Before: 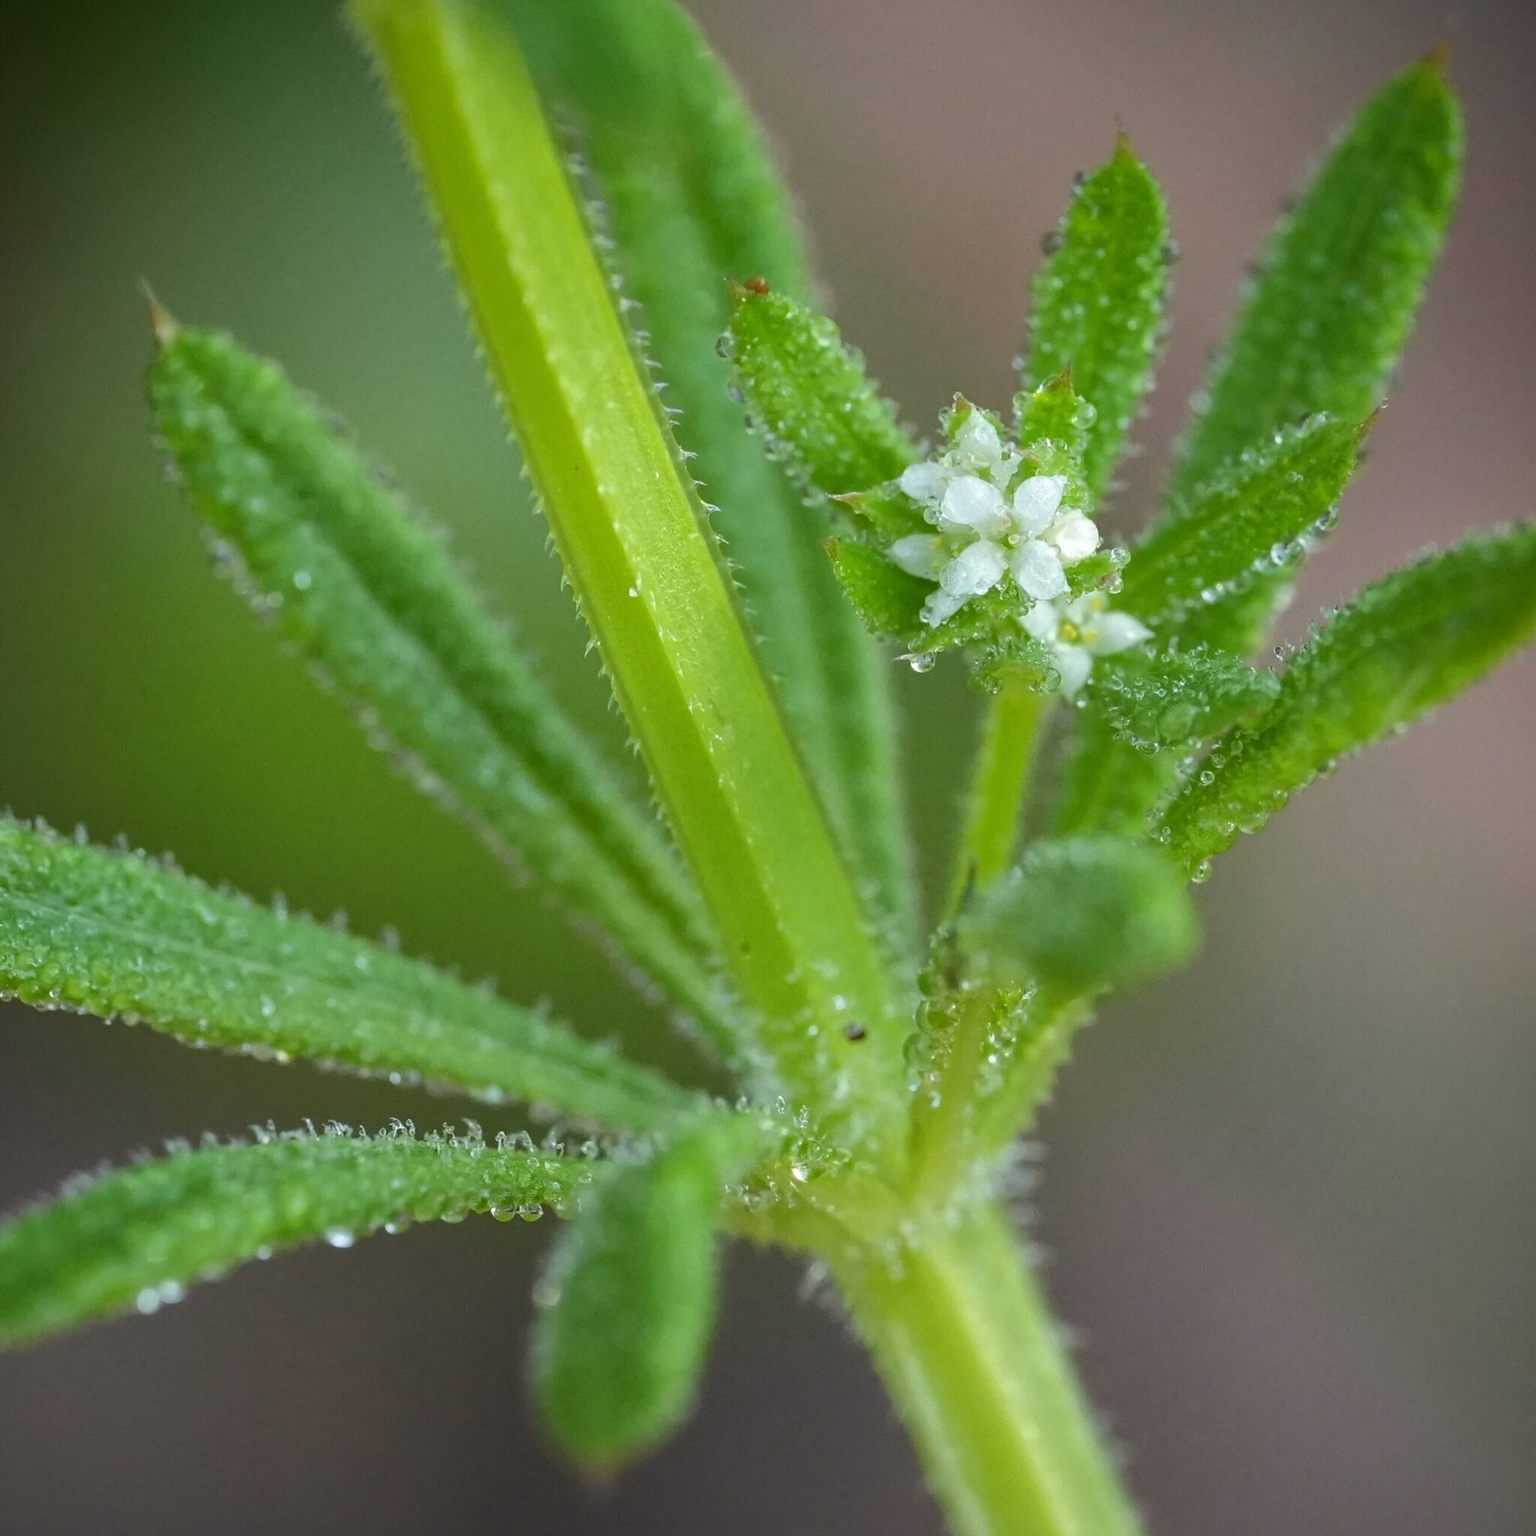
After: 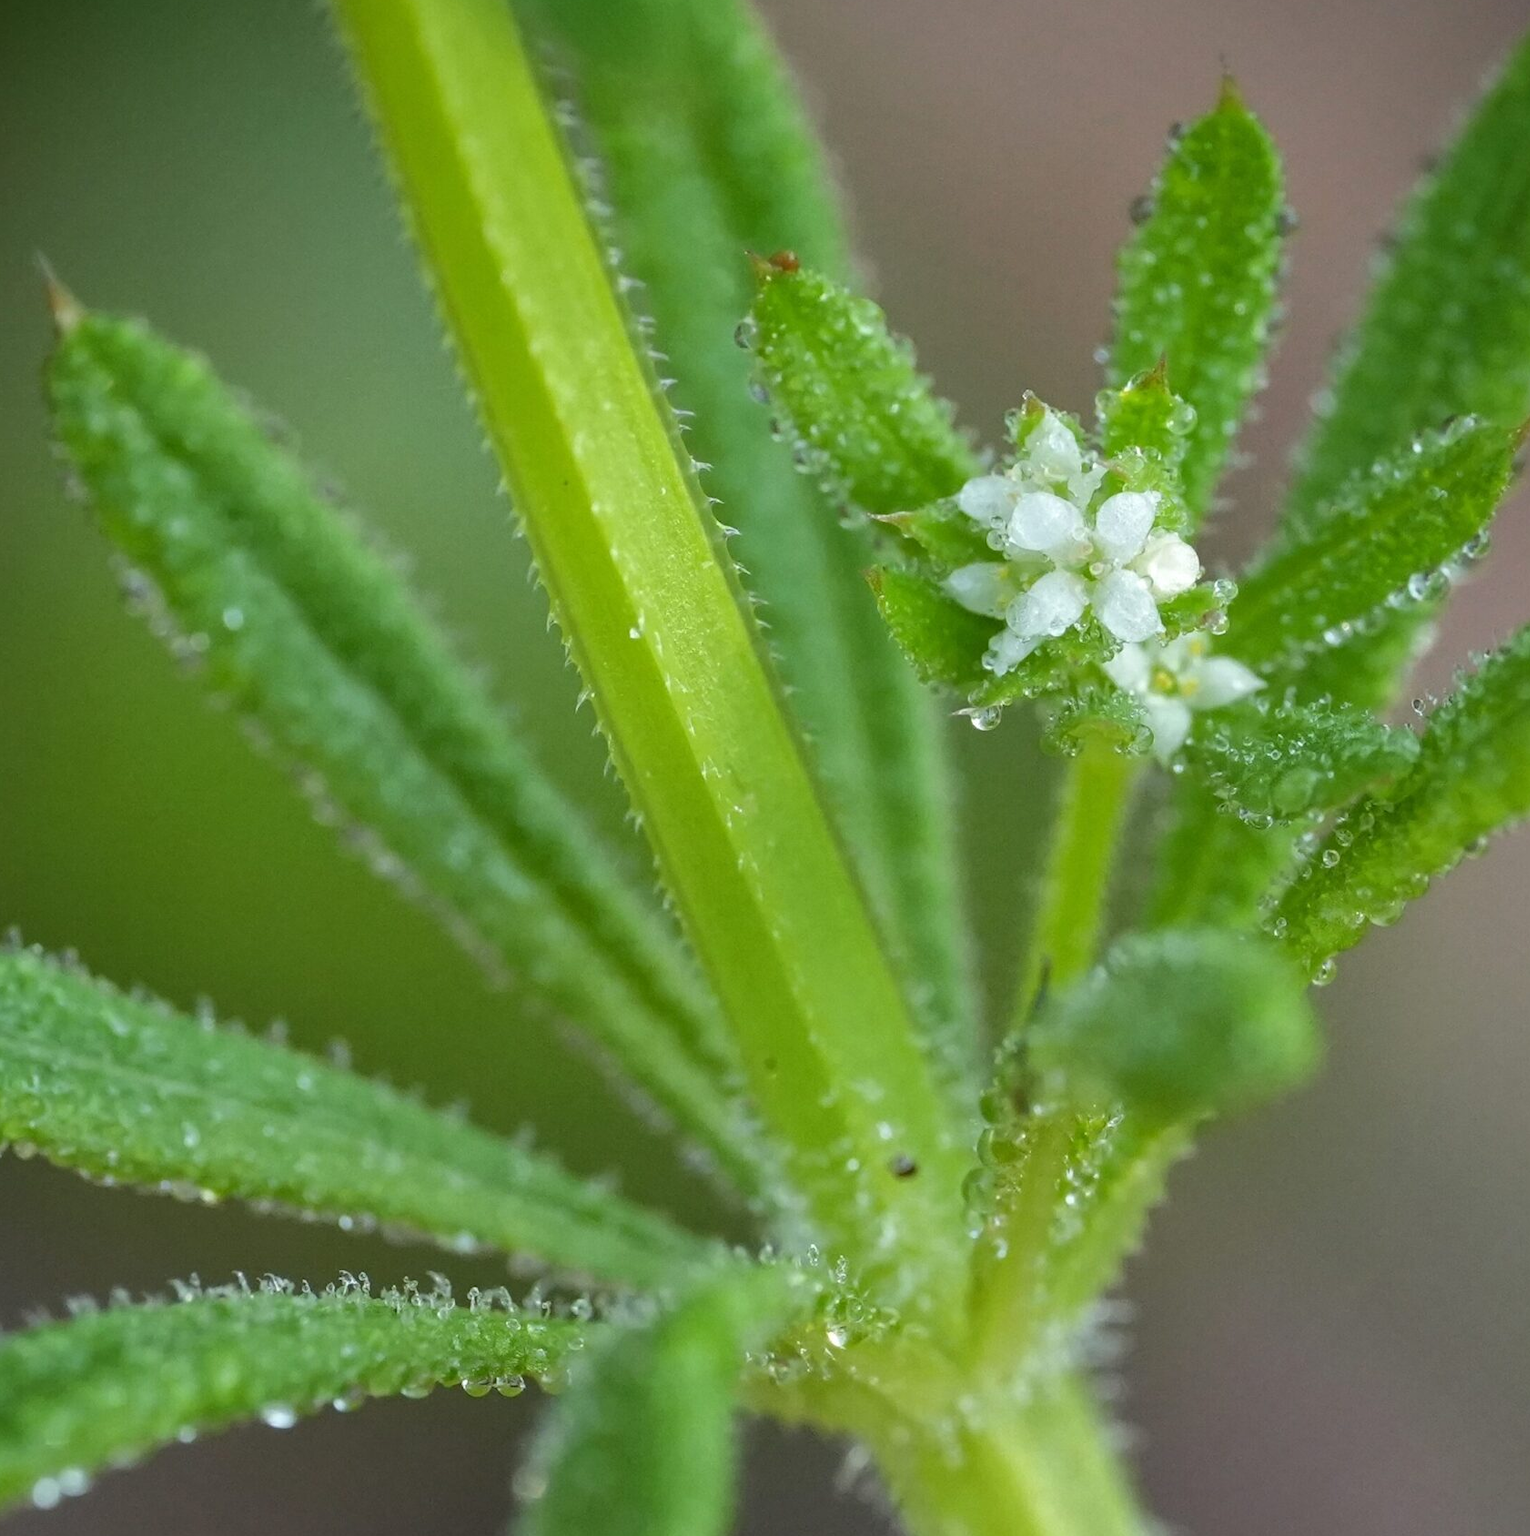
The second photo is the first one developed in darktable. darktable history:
crop and rotate: left 7.204%, top 4.599%, right 10.633%, bottom 12.933%
